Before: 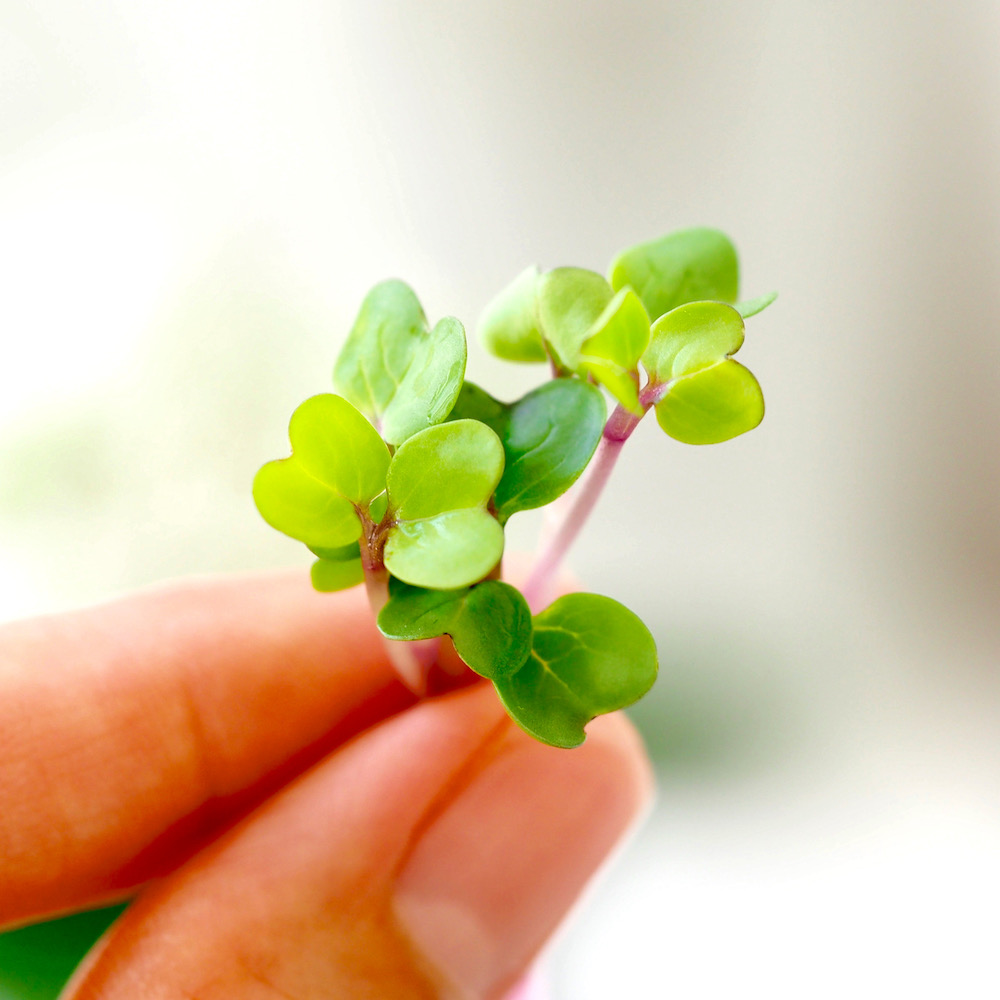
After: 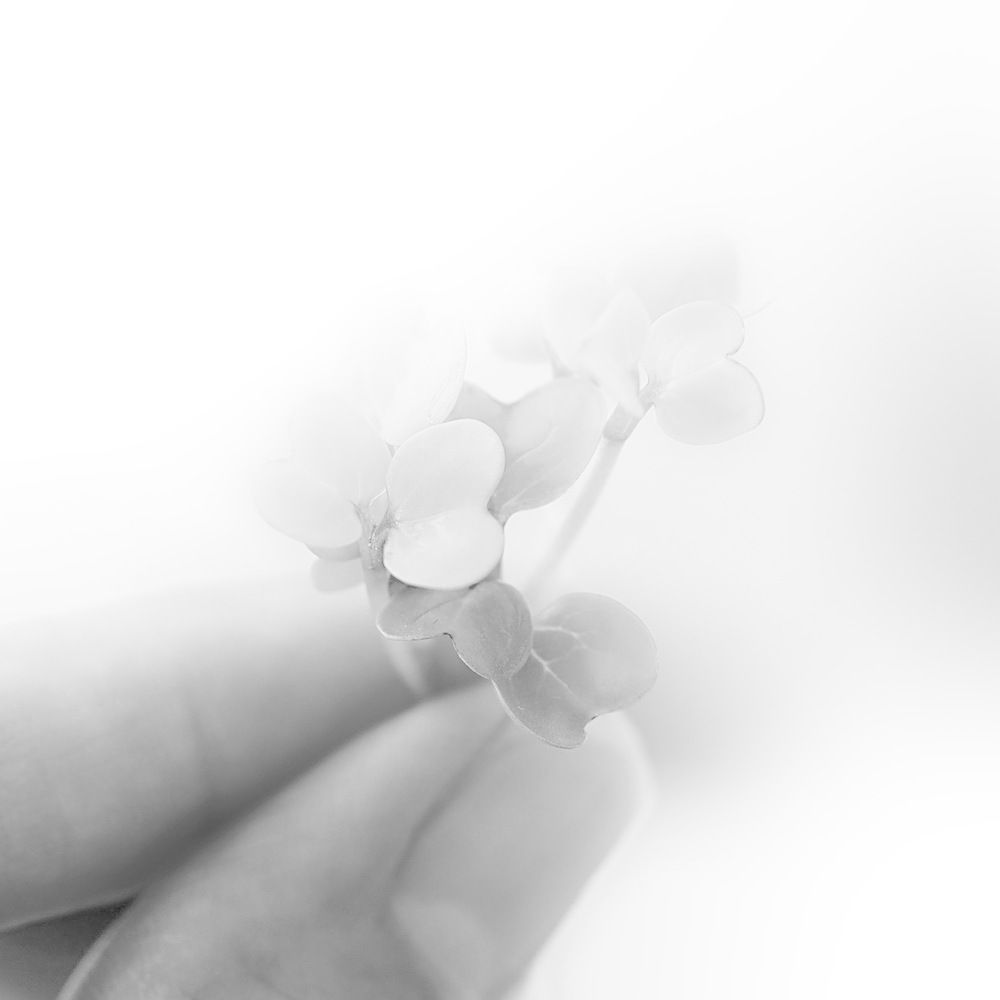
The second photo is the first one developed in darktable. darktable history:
bloom: size 38%, threshold 95%, strength 30%
rgb levels: preserve colors sum RGB, levels [[0.038, 0.433, 0.934], [0, 0.5, 1], [0, 0.5, 1]]
sharpen: on, module defaults
monochrome: on, module defaults
